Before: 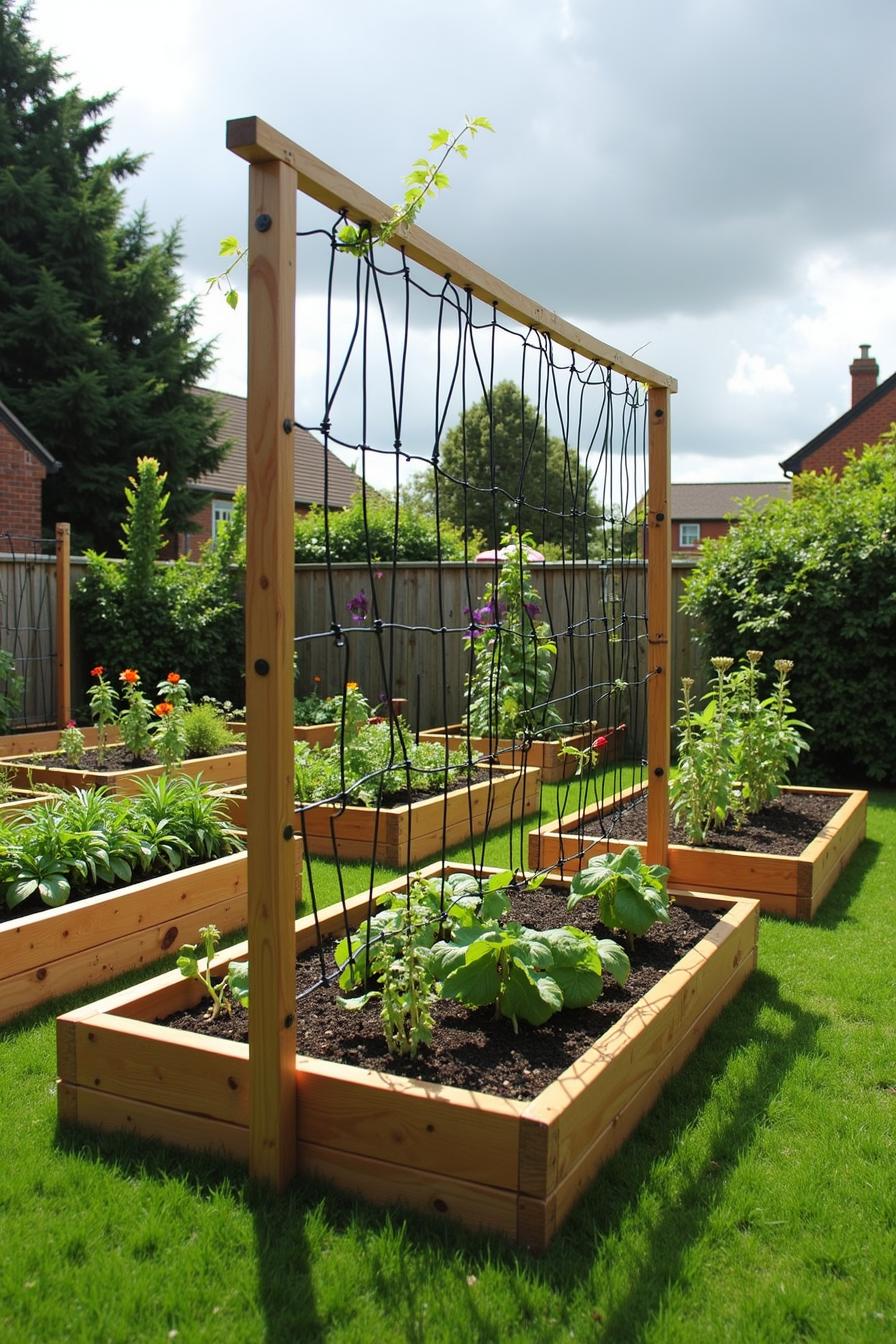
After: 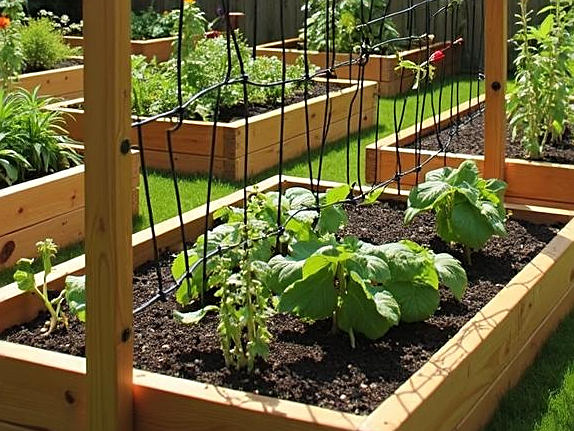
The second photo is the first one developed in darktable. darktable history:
crop: left 18.203%, top 51.107%, right 17.715%, bottom 16.807%
sharpen: on, module defaults
